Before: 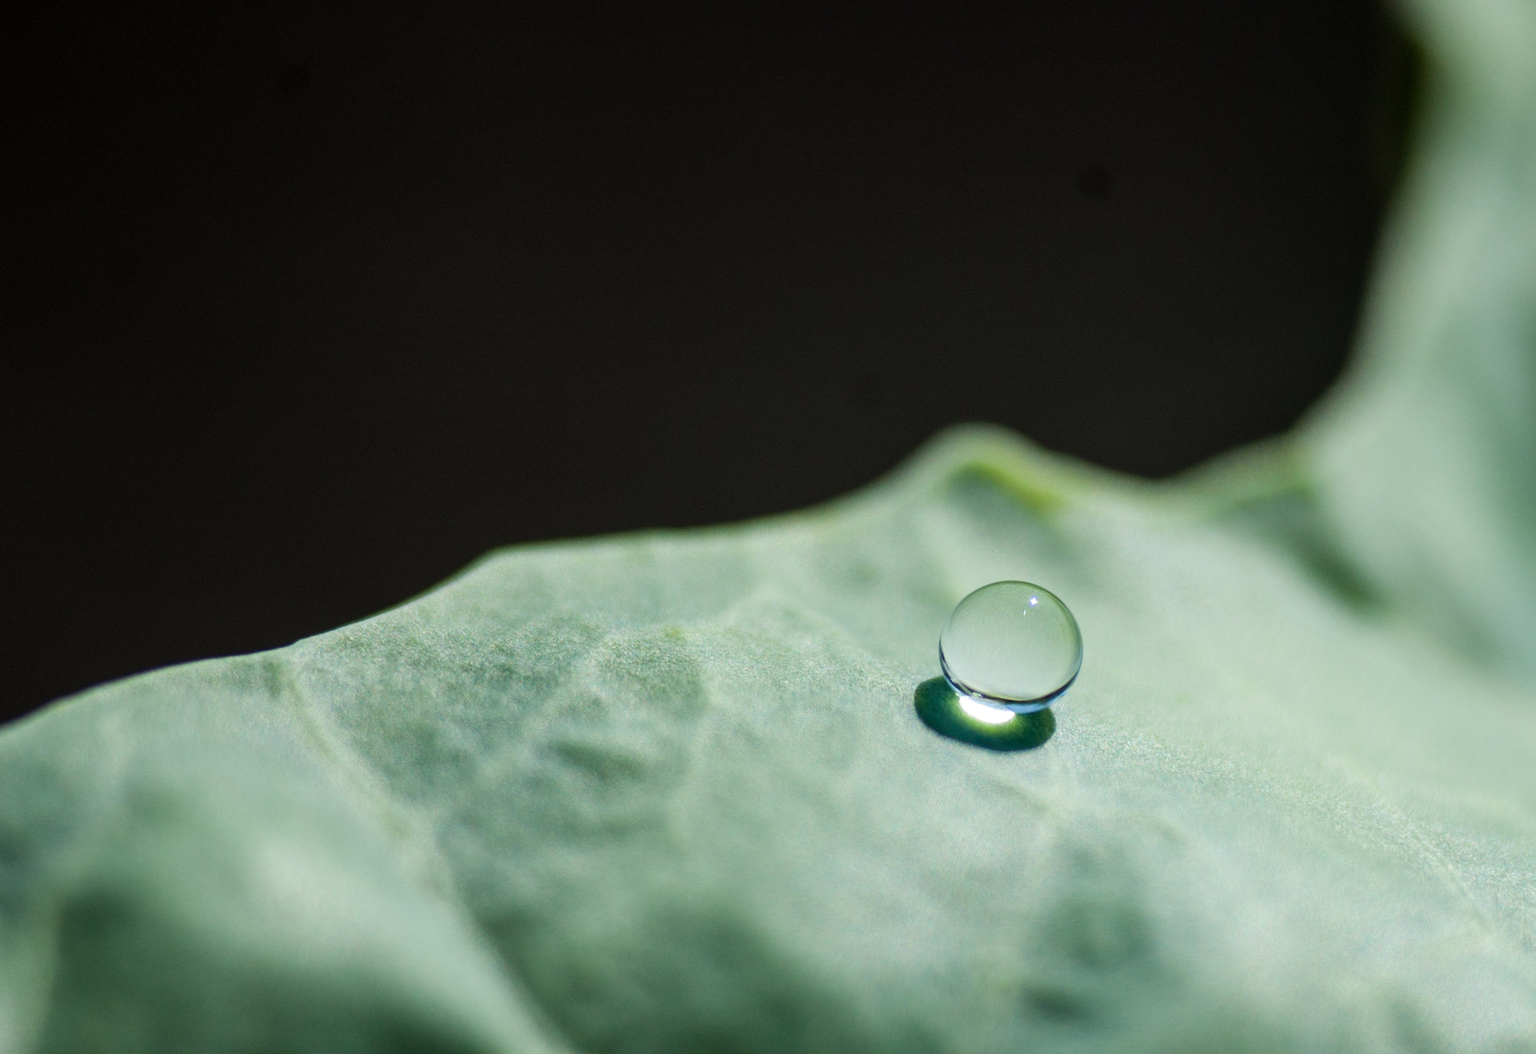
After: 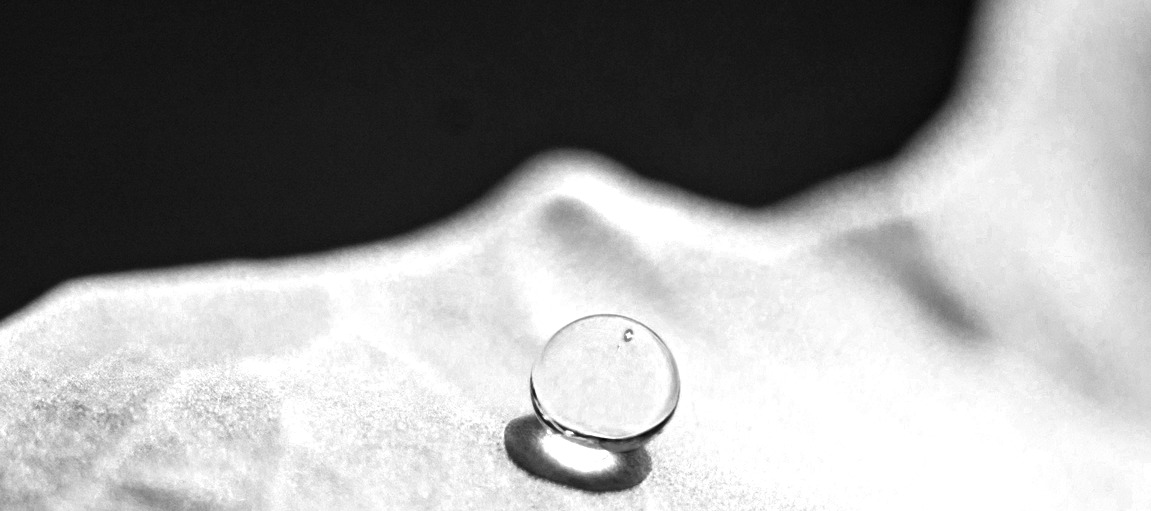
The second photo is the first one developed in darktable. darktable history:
crop and rotate: left 28.036%, top 26.573%, bottom 26.81%
contrast equalizer: y [[0.5, 0.5, 0.544, 0.569, 0.5, 0.5], [0.5 ×6], [0.5 ×6], [0 ×6], [0 ×6]]
color zones: curves: ch0 [(0, 0.554) (0.146, 0.662) (0.293, 0.86) (0.503, 0.774) (0.637, 0.106) (0.74, 0.072) (0.866, 0.488) (0.998, 0.569)]; ch1 [(0, 0) (0.143, 0) (0.286, 0) (0.429, 0) (0.571, 0) (0.714, 0) (0.857, 0)]
